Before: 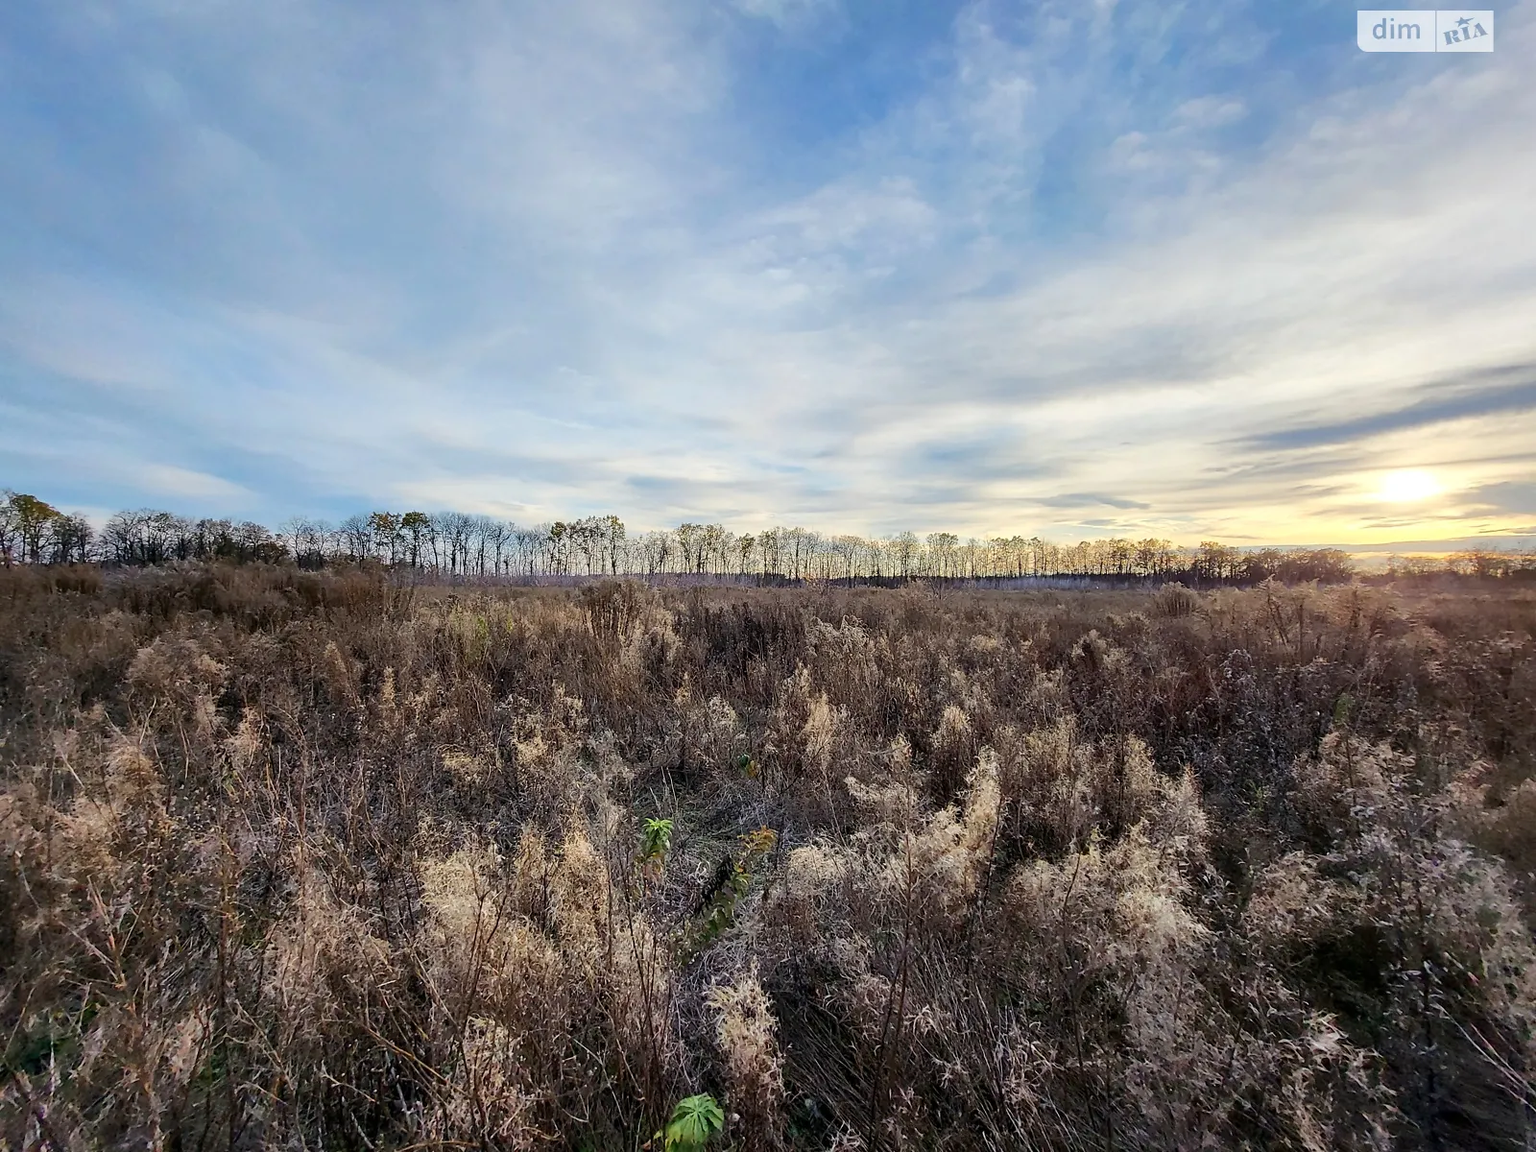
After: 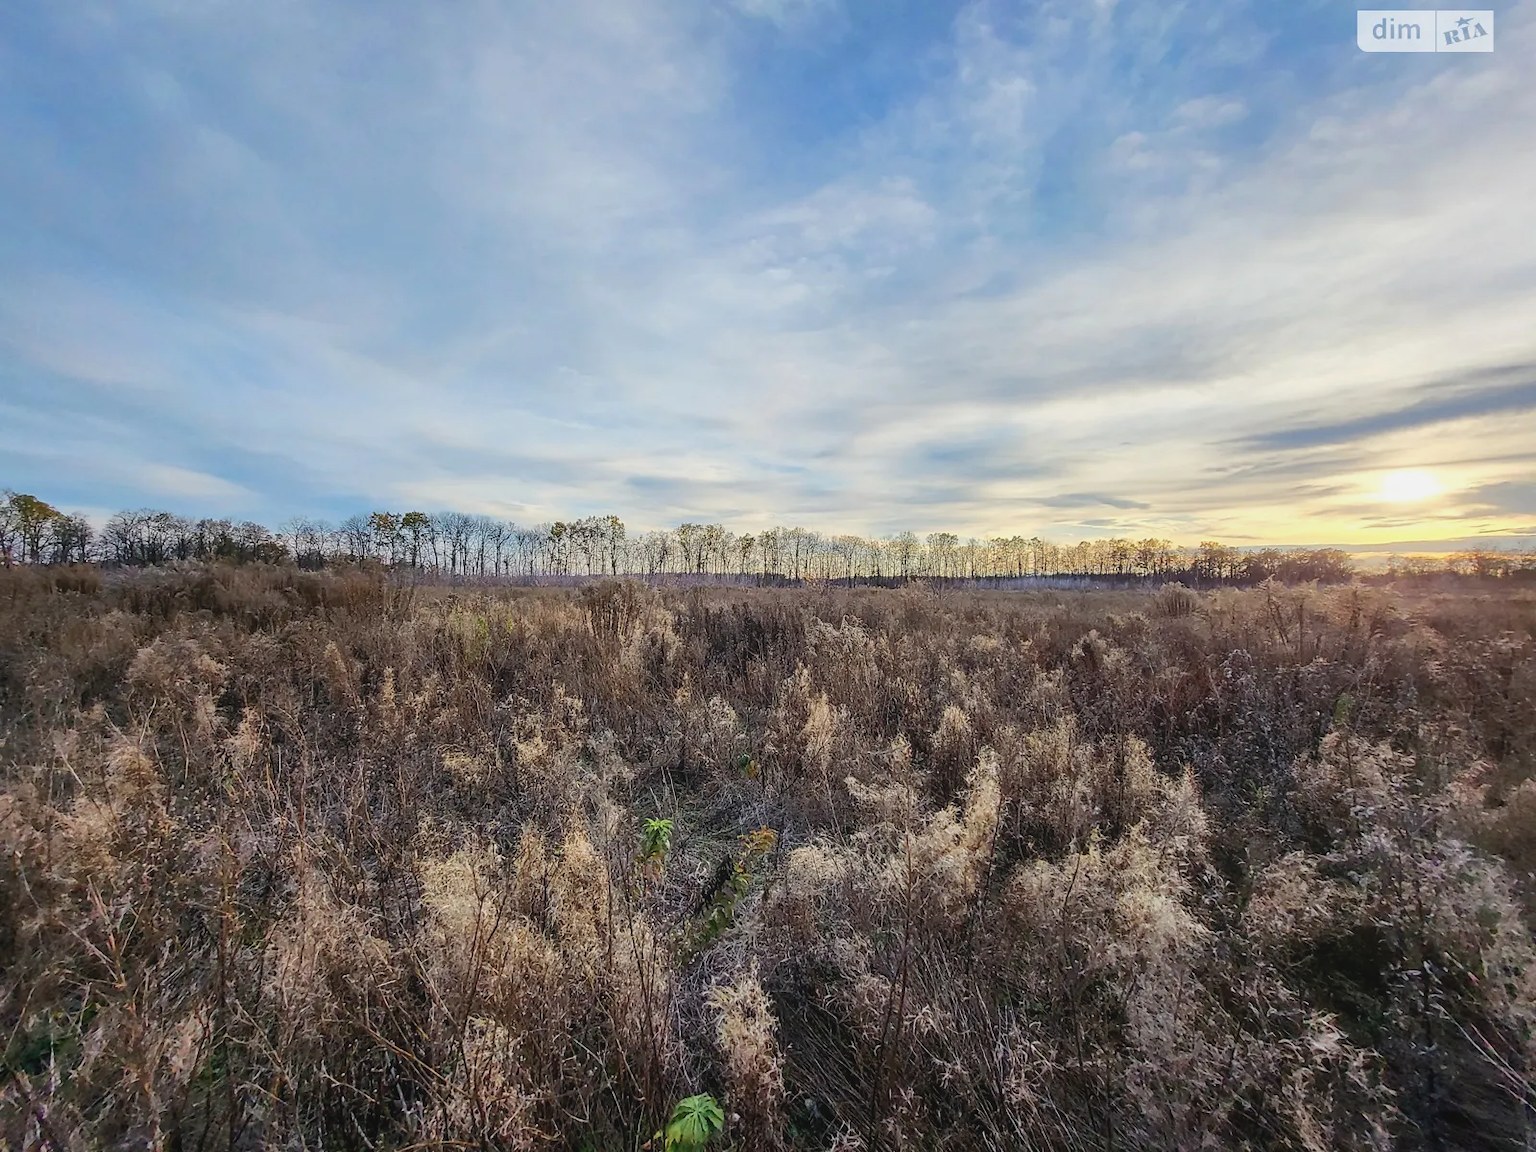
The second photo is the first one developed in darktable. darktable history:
local contrast: highlights 49%, shadows 0%, detail 100%
